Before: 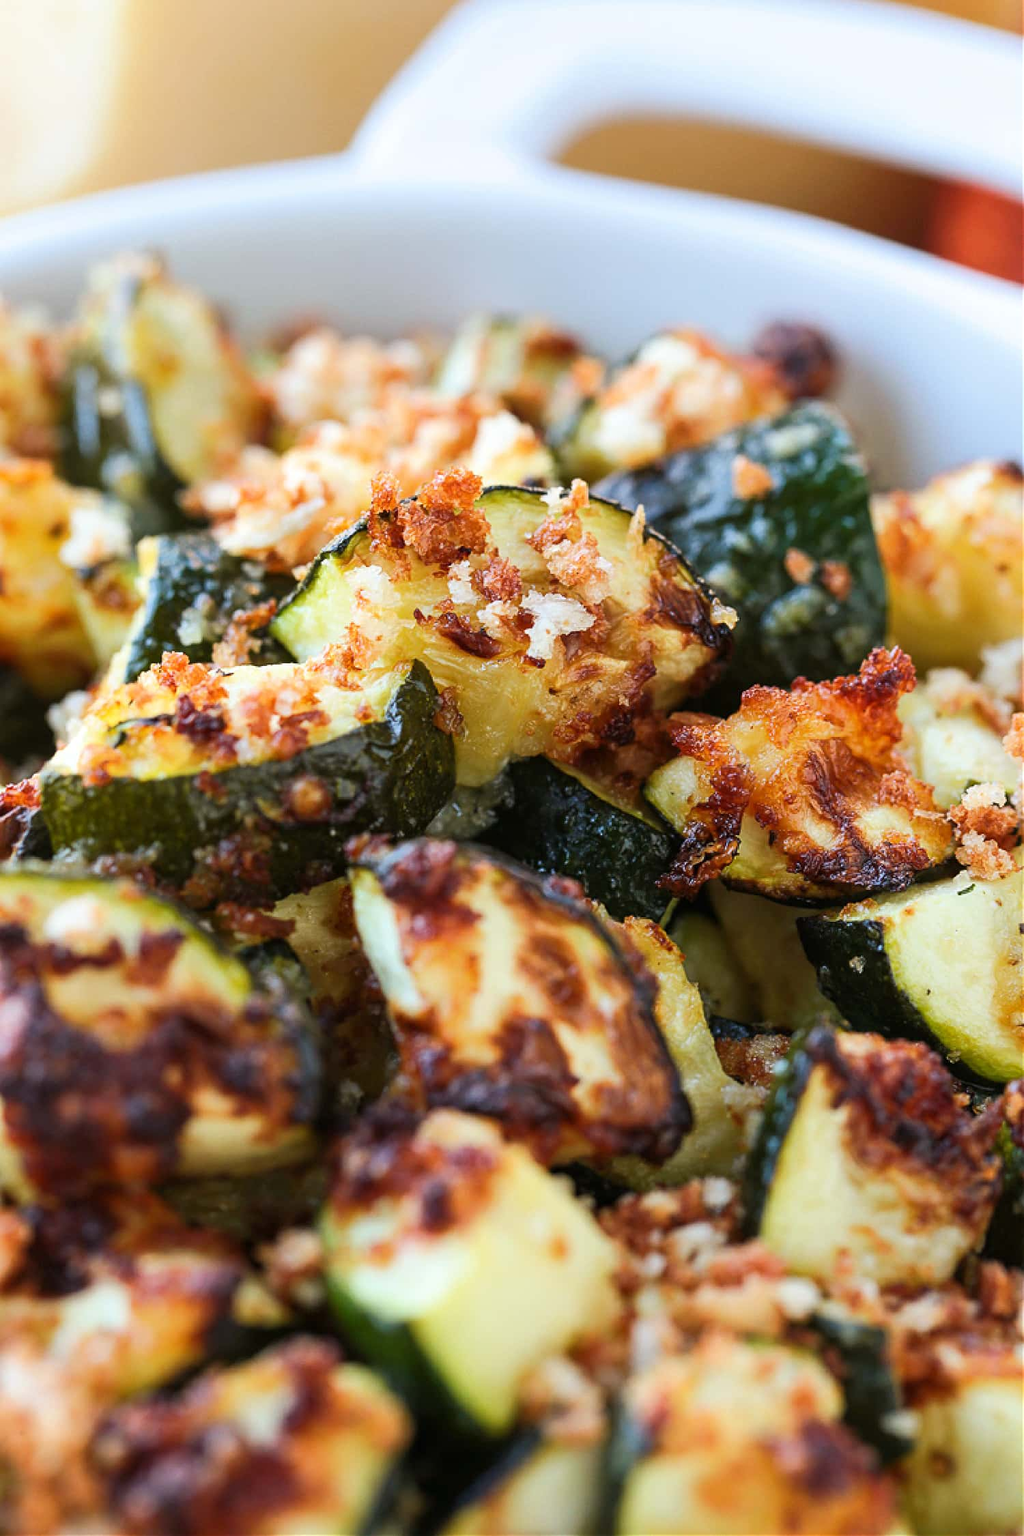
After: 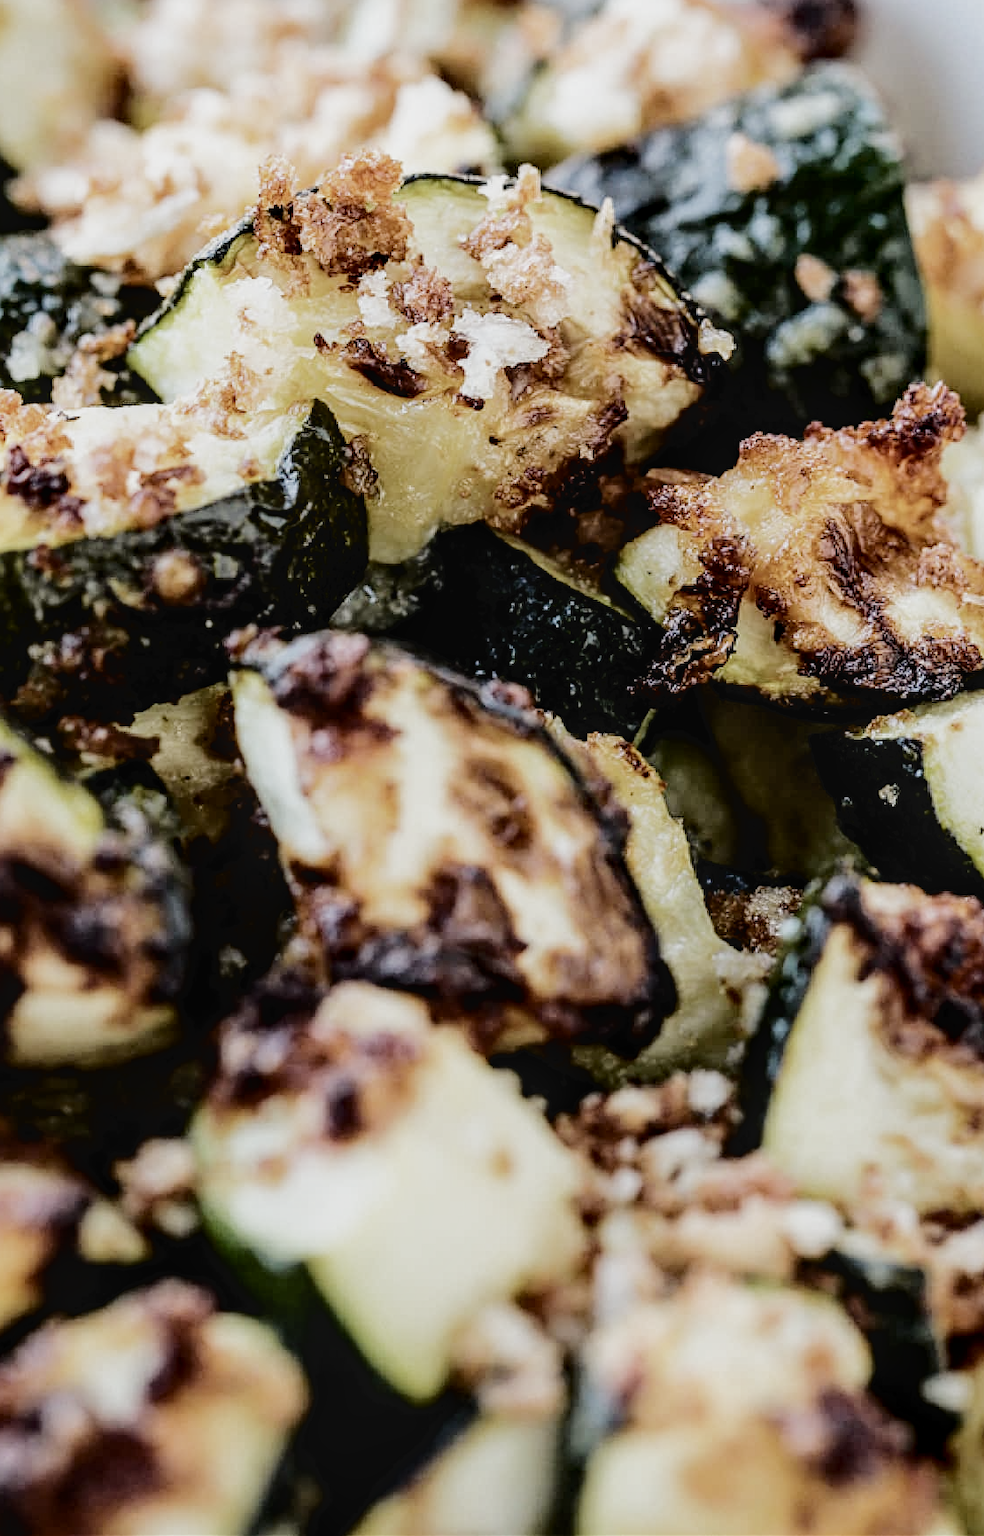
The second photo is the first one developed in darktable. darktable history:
contrast brightness saturation: contrast 0.079, saturation 0.195
filmic rgb: black relative exposure -5.03 EV, white relative exposure 3.5 EV, hardness 3.18, contrast 1.183, highlights saturation mix -30.74%, preserve chrominance no, color science v4 (2020), contrast in shadows soft
tone curve: curves: ch0 [(0, 0) (0.003, 0.021) (0.011, 0.021) (0.025, 0.021) (0.044, 0.033) (0.069, 0.053) (0.1, 0.08) (0.136, 0.114) (0.177, 0.171) (0.224, 0.246) (0.277, 0.332) (0.335, 0.424) (0.399, 0.496) (0.468, 0.561) (0.543, 0.627) (0.623, 0.685) (0.709, 0.741) (0.801, 0.813) (0.898, 0.902) (1, 1)], color space Lab, independent channels, preserve colors none
crop: left 16.847%, top 22.951%, right 9.083%
tone equalizer: on, module defaults
local contrast: on, module defaults
